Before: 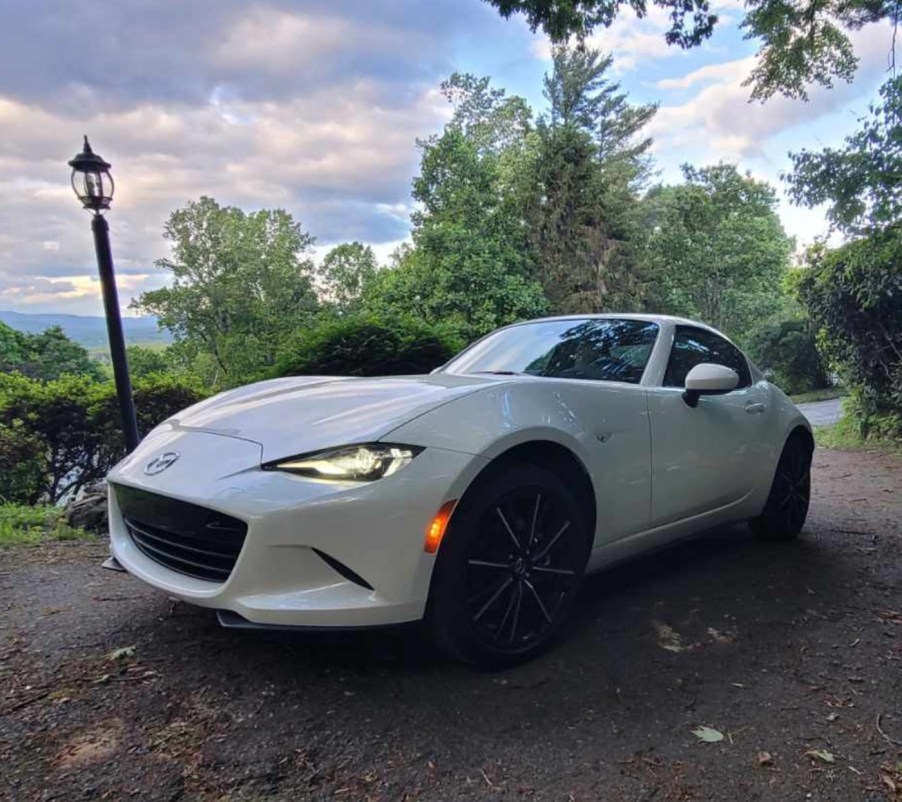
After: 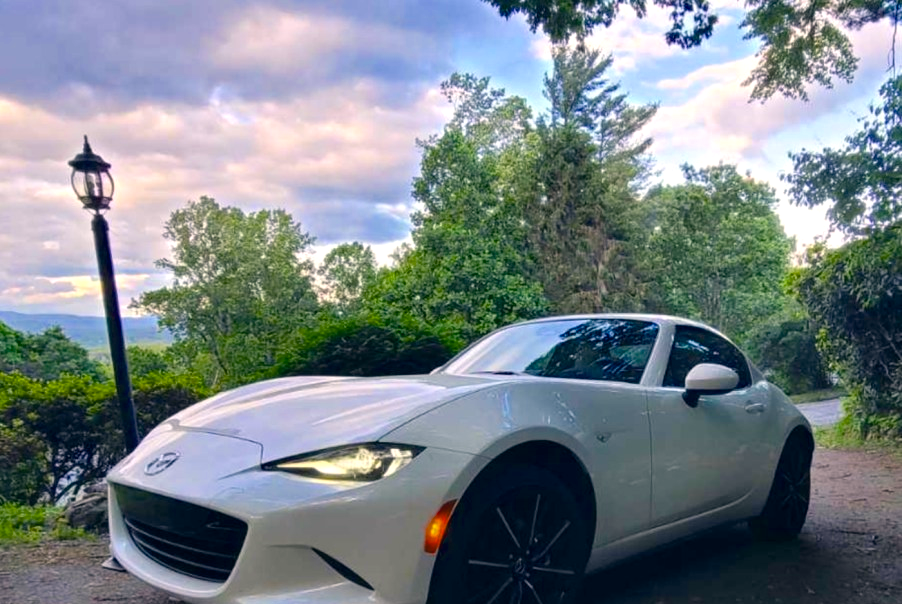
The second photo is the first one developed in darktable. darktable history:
crop: bottom 24.575%
color correction: highlights a* 5.45, highlights b* 5.32, shadows a* -4.32, shadows b* -5.09
color balance rgb: perceptual saturation grading › global saturation 30.249%, perceptual brilliance grading › global brilliance 10.001%, global vibrance 6.889%, saturation formula JzAzBz (2021)
